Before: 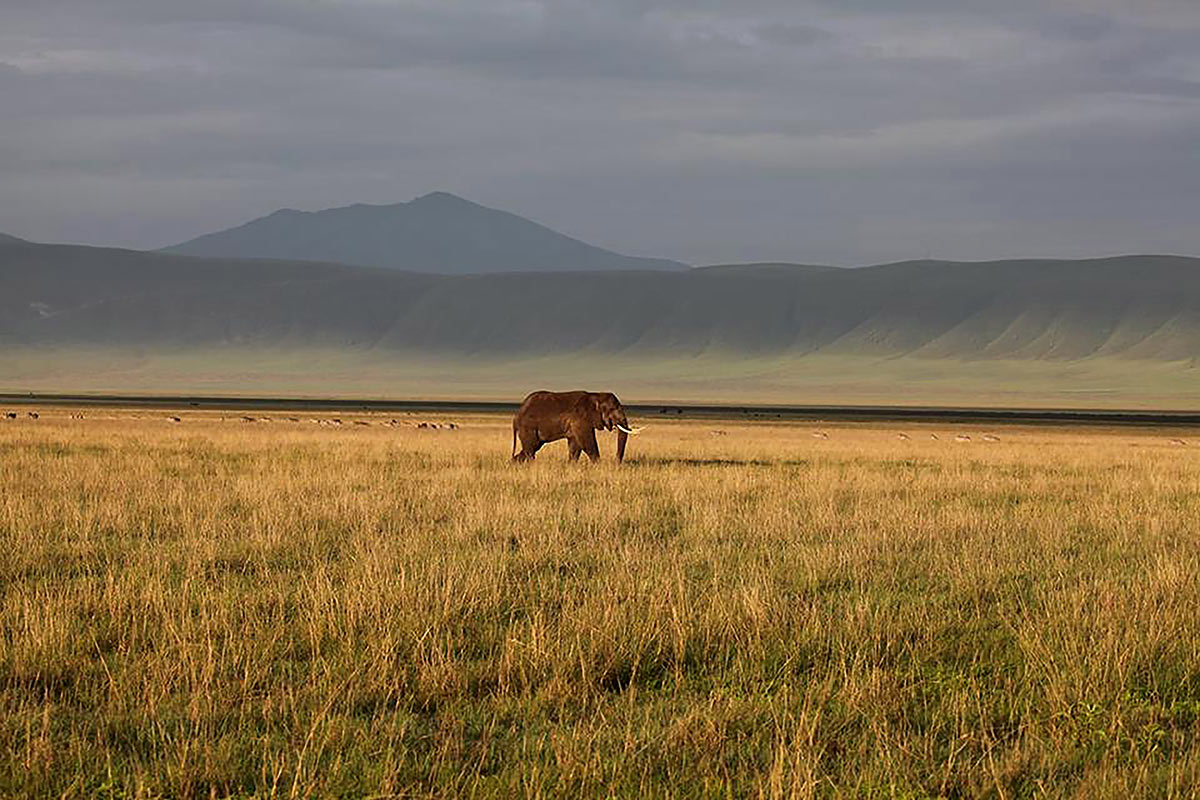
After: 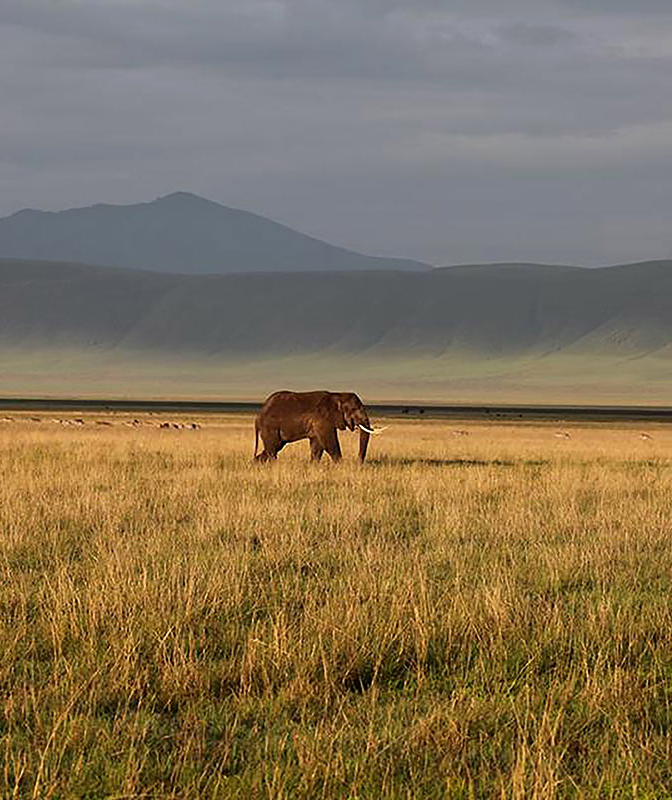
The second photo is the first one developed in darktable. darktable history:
crop: left 21.556%, right 22.368%
